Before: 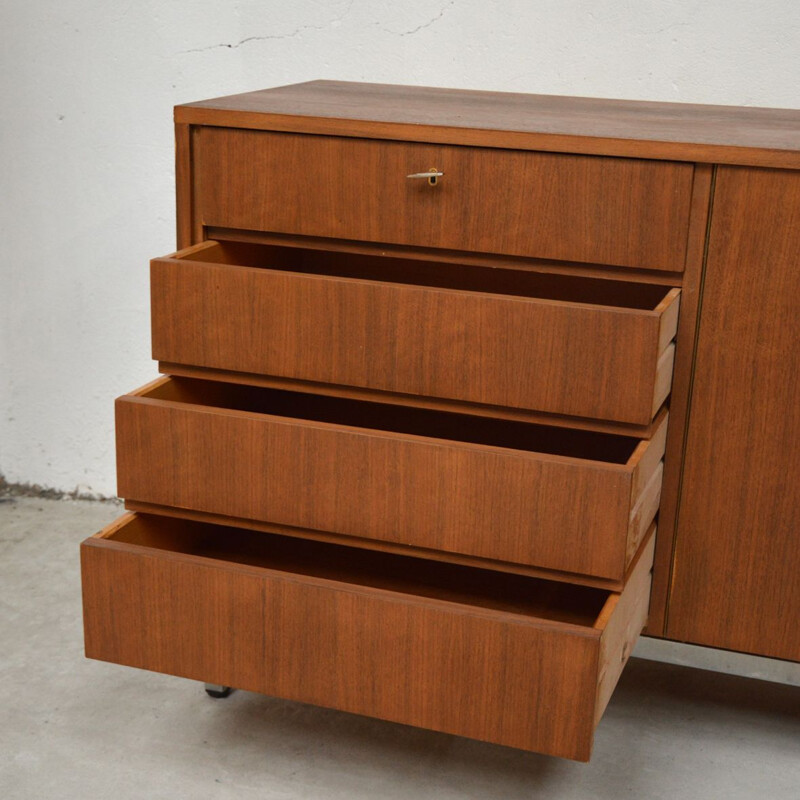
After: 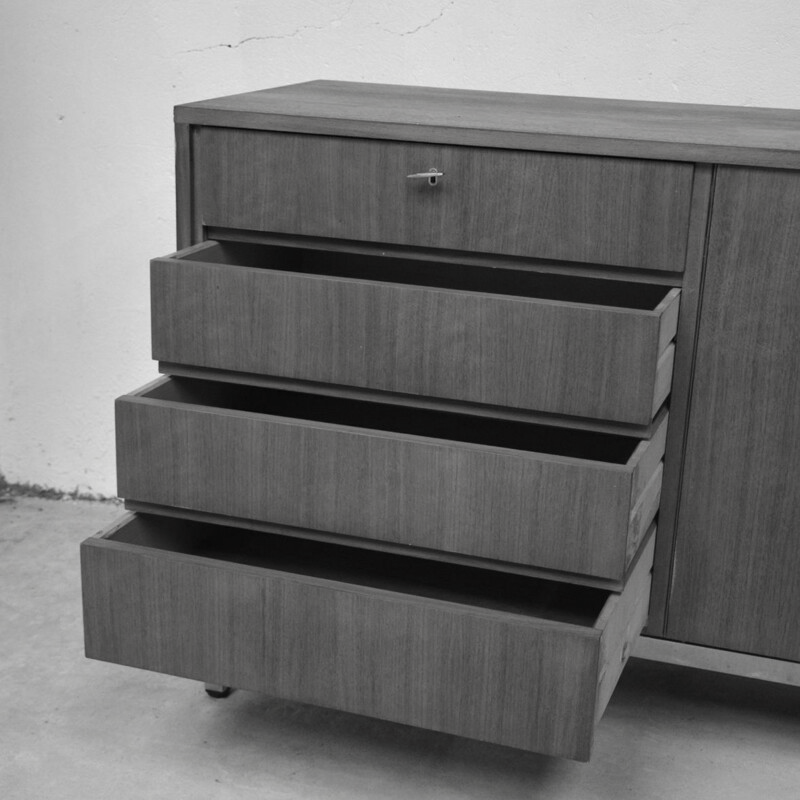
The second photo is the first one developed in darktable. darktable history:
contrast brightness saturation: saturation -0.99
